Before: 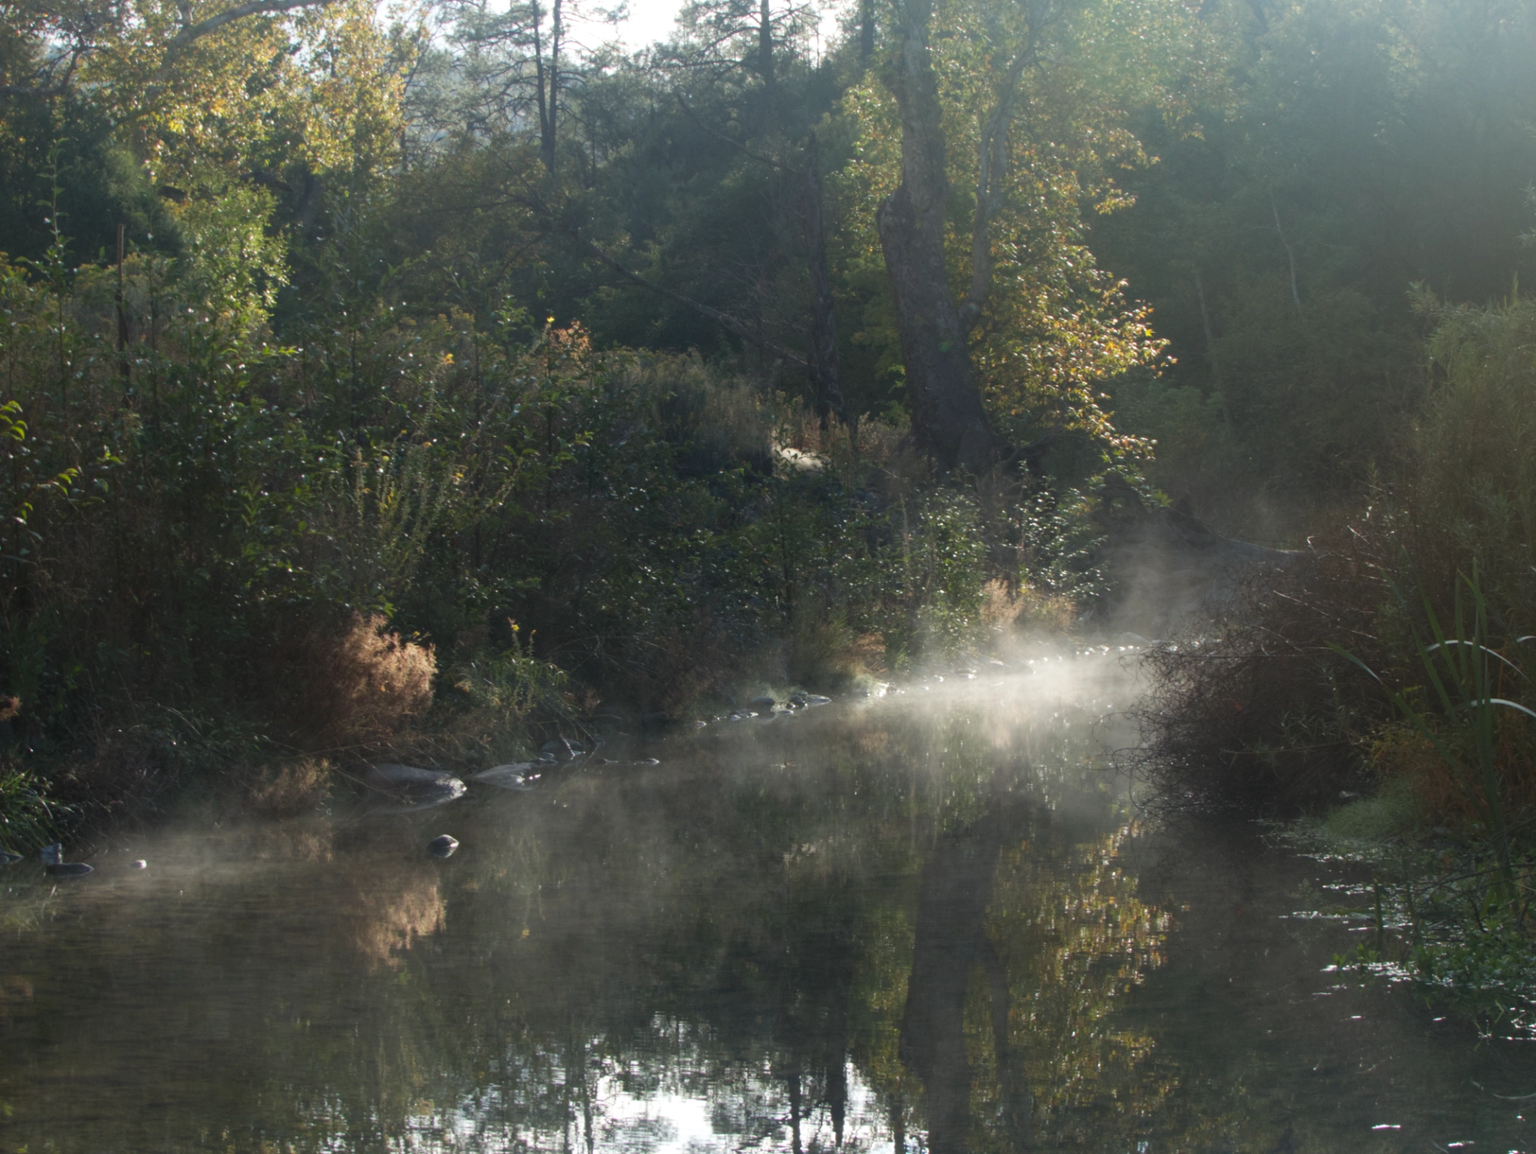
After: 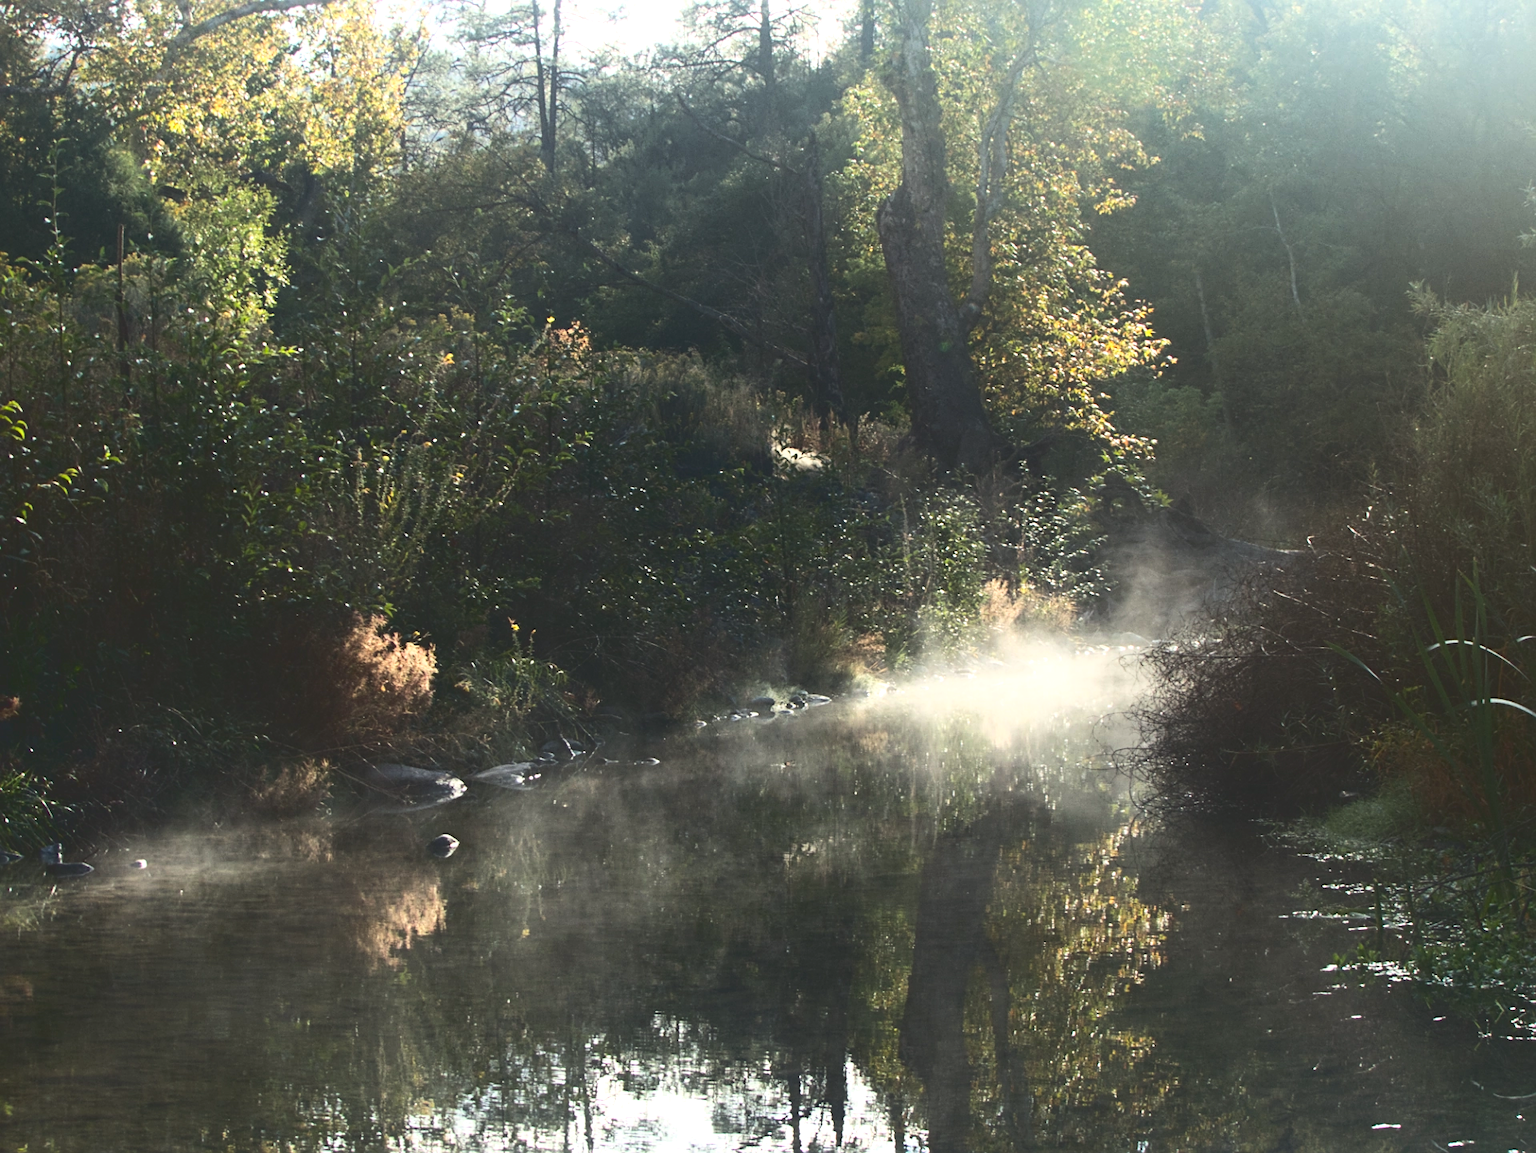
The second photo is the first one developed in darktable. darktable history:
exposure: black level correction 0, exposure 0.499 EV, compensate highlight preservation false
tone curve: curves: ch0 [(0, 0) (0.003, 0.156) (0.011, 0.156) (0.025, 0.161) (0.044, 0.161) (0.069, 0.161) (0.1, 0.166) (0.136, 0.168) (0.177, 0.179) (0.224, 0.202) (0.277, 0.241) (0.335, 0.296) (0.399, 0.378) (0.468, 0.484) (0.543, 0.604) (0.623, 0.728) (0.709, 0.822) (0.801, 0.918) (0.898, 0.98) (1, 1)], color space Lab, linked channels, preserve colors none
color calibration: x 0.342, y 0.356, temperature 5145 K
sharpen: on, module defaults
